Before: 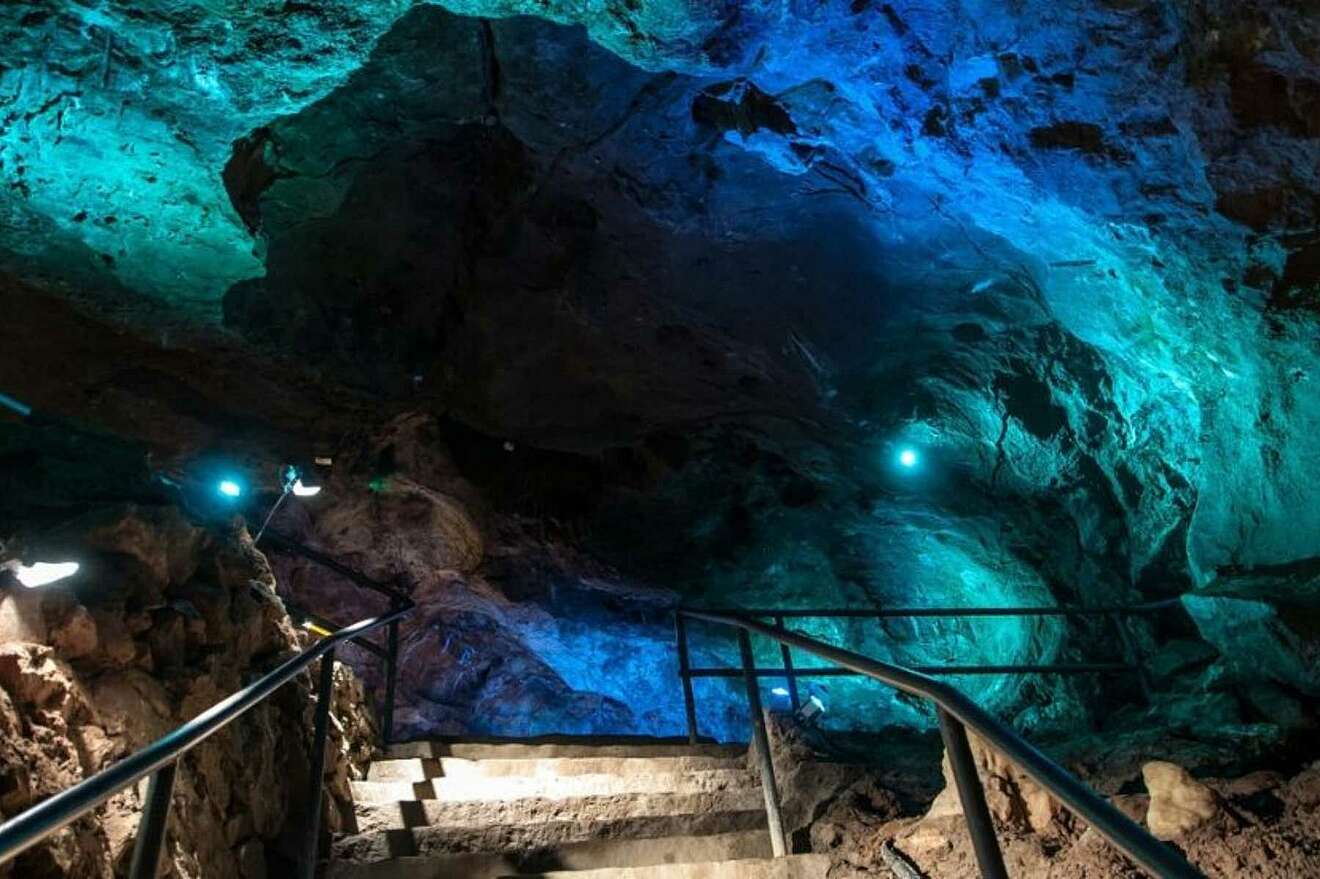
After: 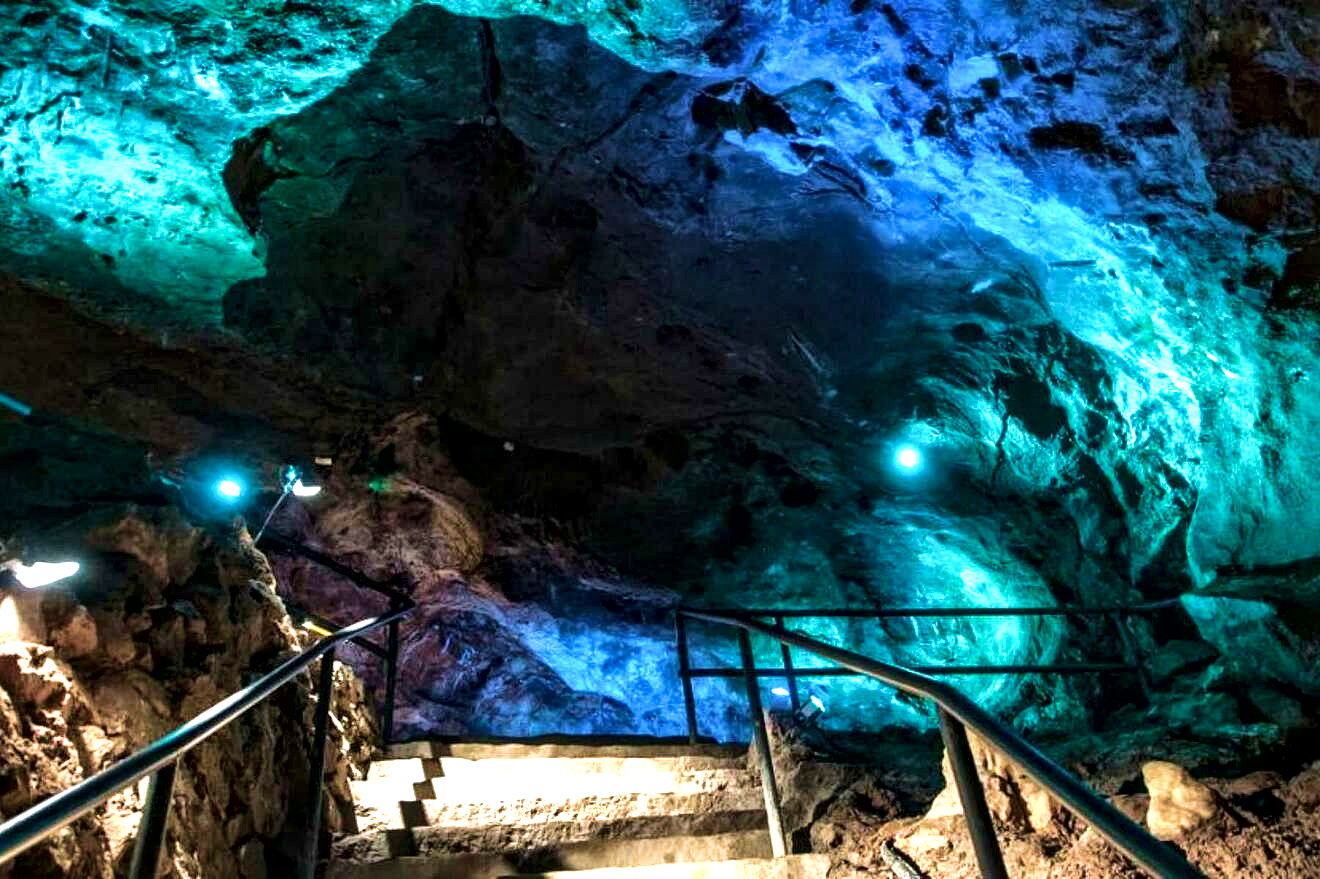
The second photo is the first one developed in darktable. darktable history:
tone equalizer: -8 EV -0.455 EV, -7 EV -0.363 EV, -6 EV -0.359 EV, -5 EV -0.2 EV, -3 EV 0.196 EV, -2 EV 0.314 EV, -1 EV 0.366 EV, +0 EV 0.41 EV, edges refinement/feathering 500, mask exposure compensation -1.57 EV, preserve details no
exposure: black level correction 0, exposure 0.693 EV, compensate exposure bias true, compensate highlight preservation false
velvia: strength 49.99%
local contrast: mode bilateral grid, contrast 20, coarseness 19, detail 163%, midtone range 0.2
